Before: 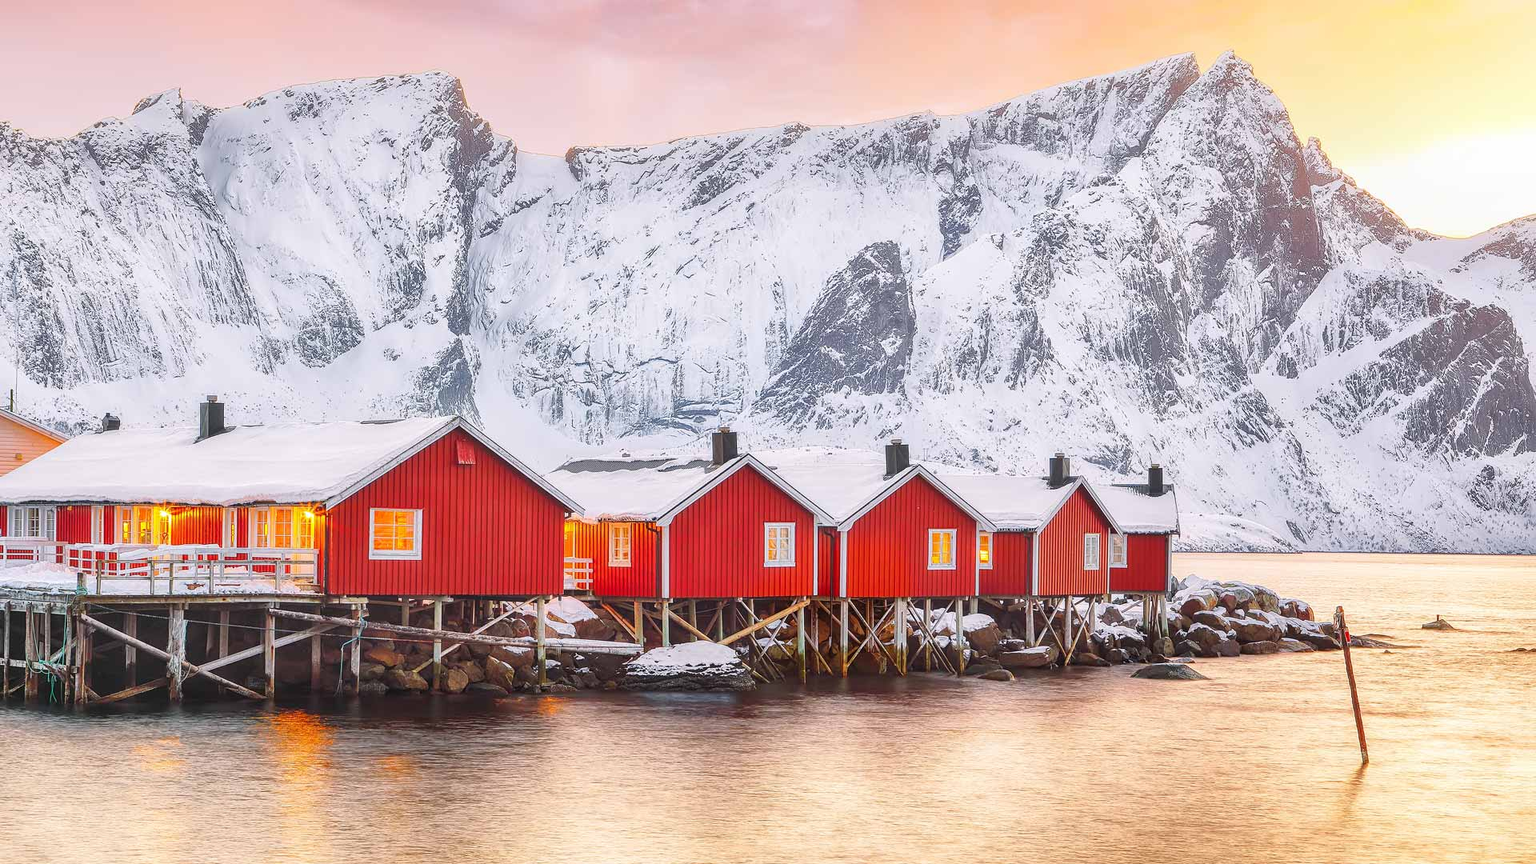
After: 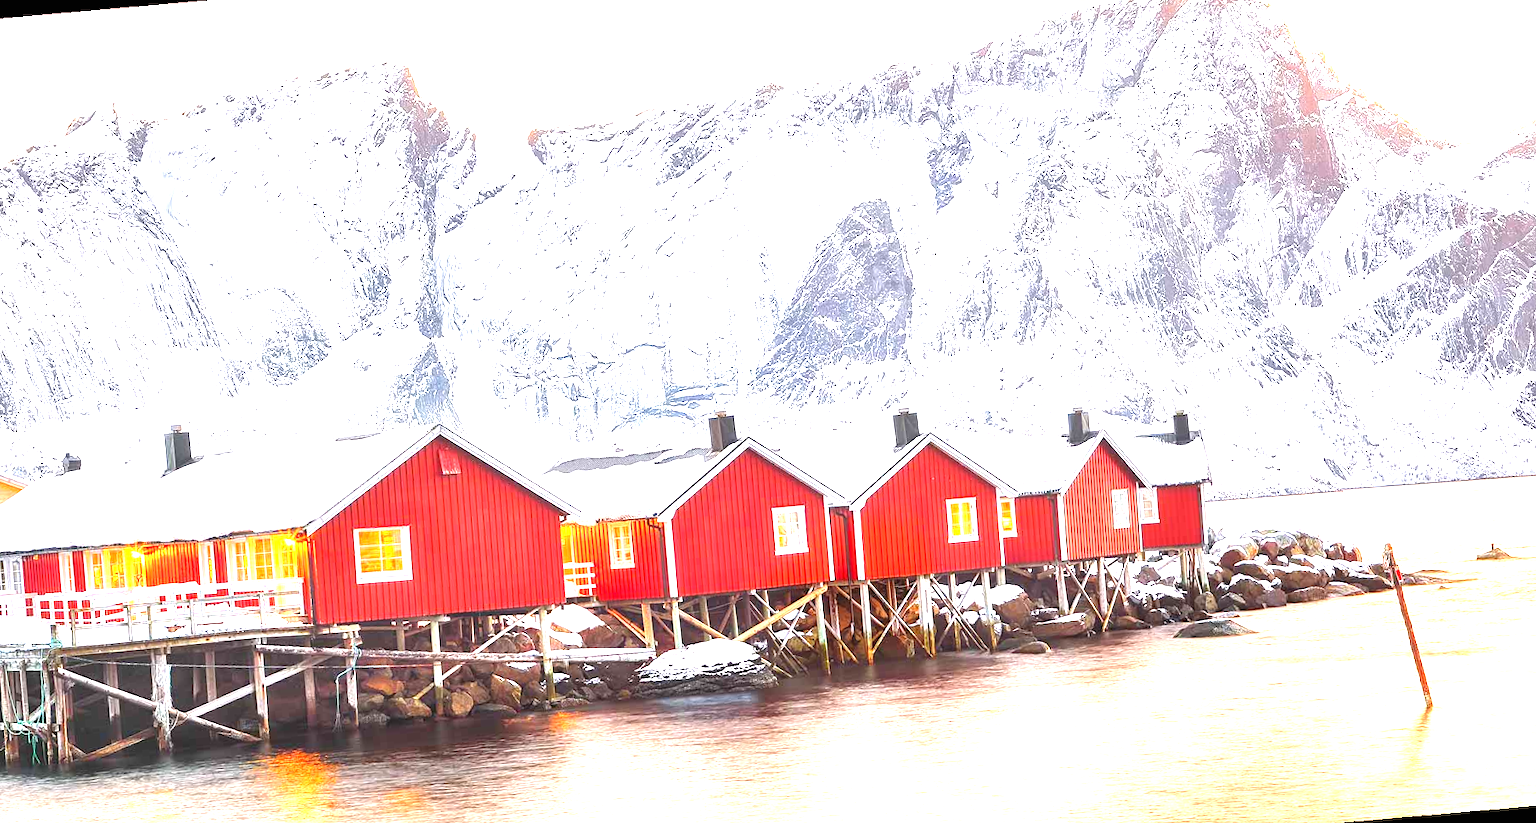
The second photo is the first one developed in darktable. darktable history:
exposure: black level correction 0, exposure 1.45 EV, compensate exposure bias true, compensate highlight preservation false
rotate and perspective: rotation -5°, crop left 0.05, crop right 0.952, crop top 0.11, crop bottom 0.89
